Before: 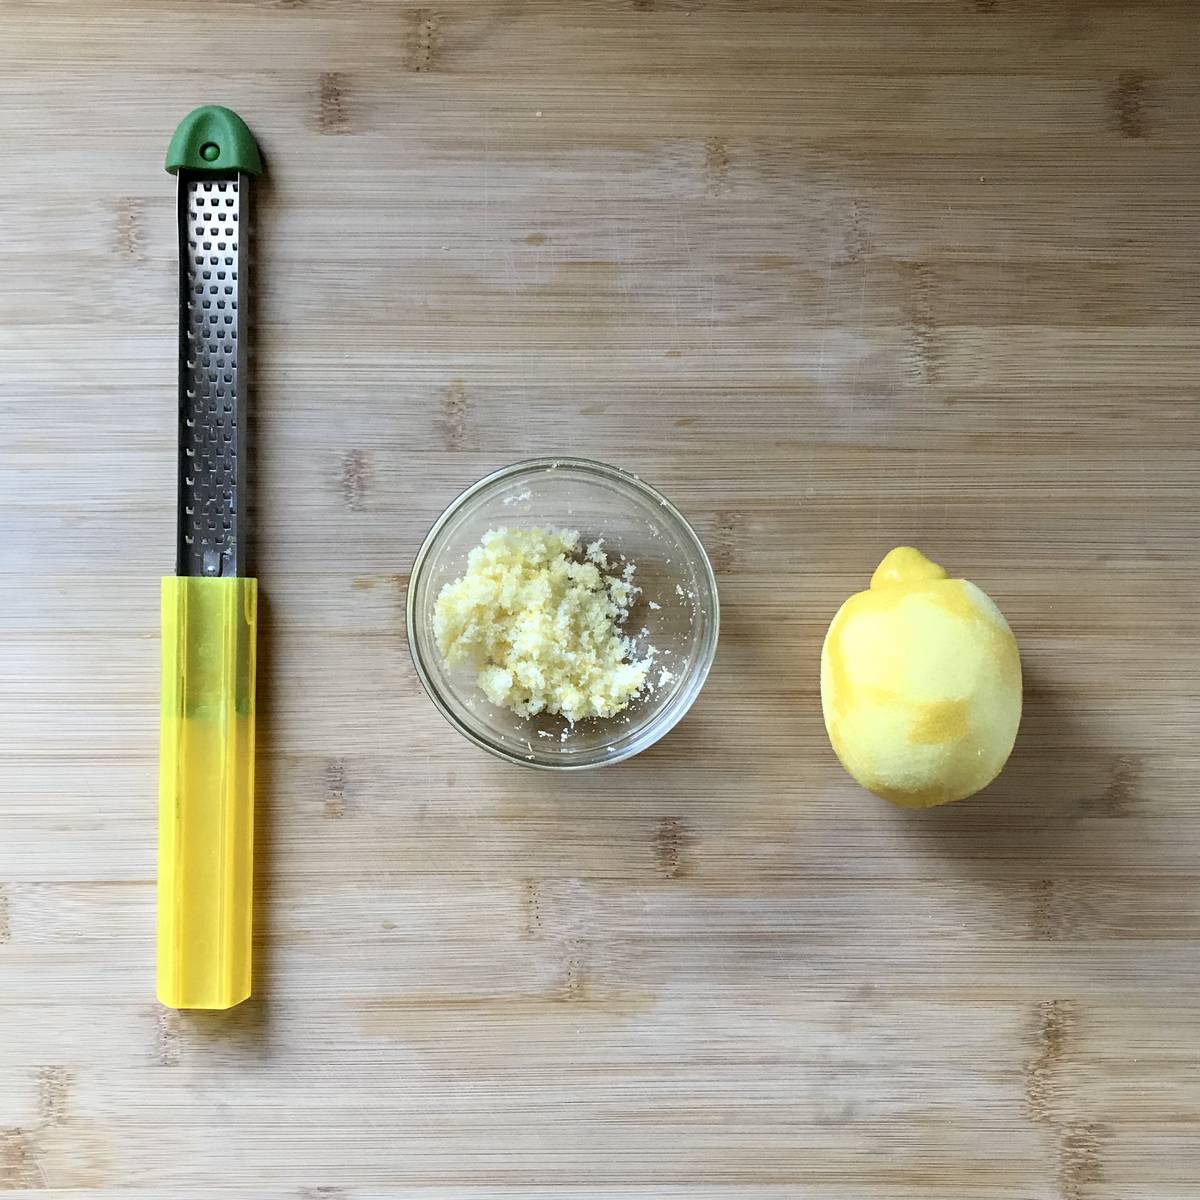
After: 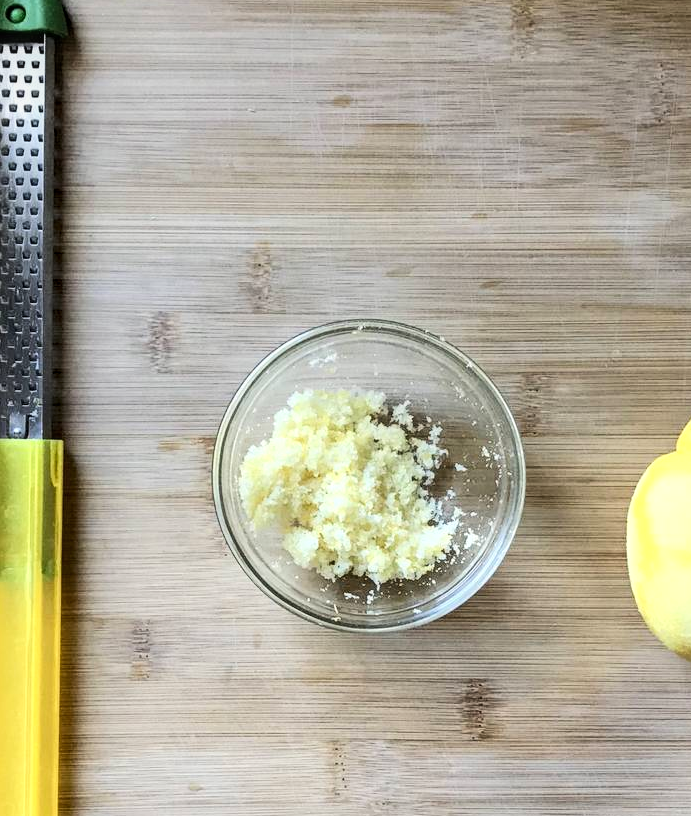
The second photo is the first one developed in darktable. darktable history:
crop: left 16.22%, top 11.506%, right 26.152%, bottom 20.468%
tone curve: curves: ch0 [(0, 0) (0.051, 0.03) (0.096, 0.071) (0.251, 0.234) (0.461, 0.515) (0.605, 0.692) (0.761, 0.824) (0.881, 0.907) (1, 0.984)]; ch1 [(0, 0) (0.1, 0.038) (0.318, 0.243) (0.399, 0.351) (0.478, 0.469) (0.499, 0.499) (0.534, 0.541) (0.567, 0.592) (0.601, 0.629) (0.666, 0.7) (1, 1)]; ch2 [(0, 0) (0.453, 0.45) (0.479, 0.483) (0.504, 0.499) (0.52, 0.519) (0.541, 0.559) (0.601, 0.622) (0.824, 0.815) (1, 1)]
local contrast: on, module defaults
